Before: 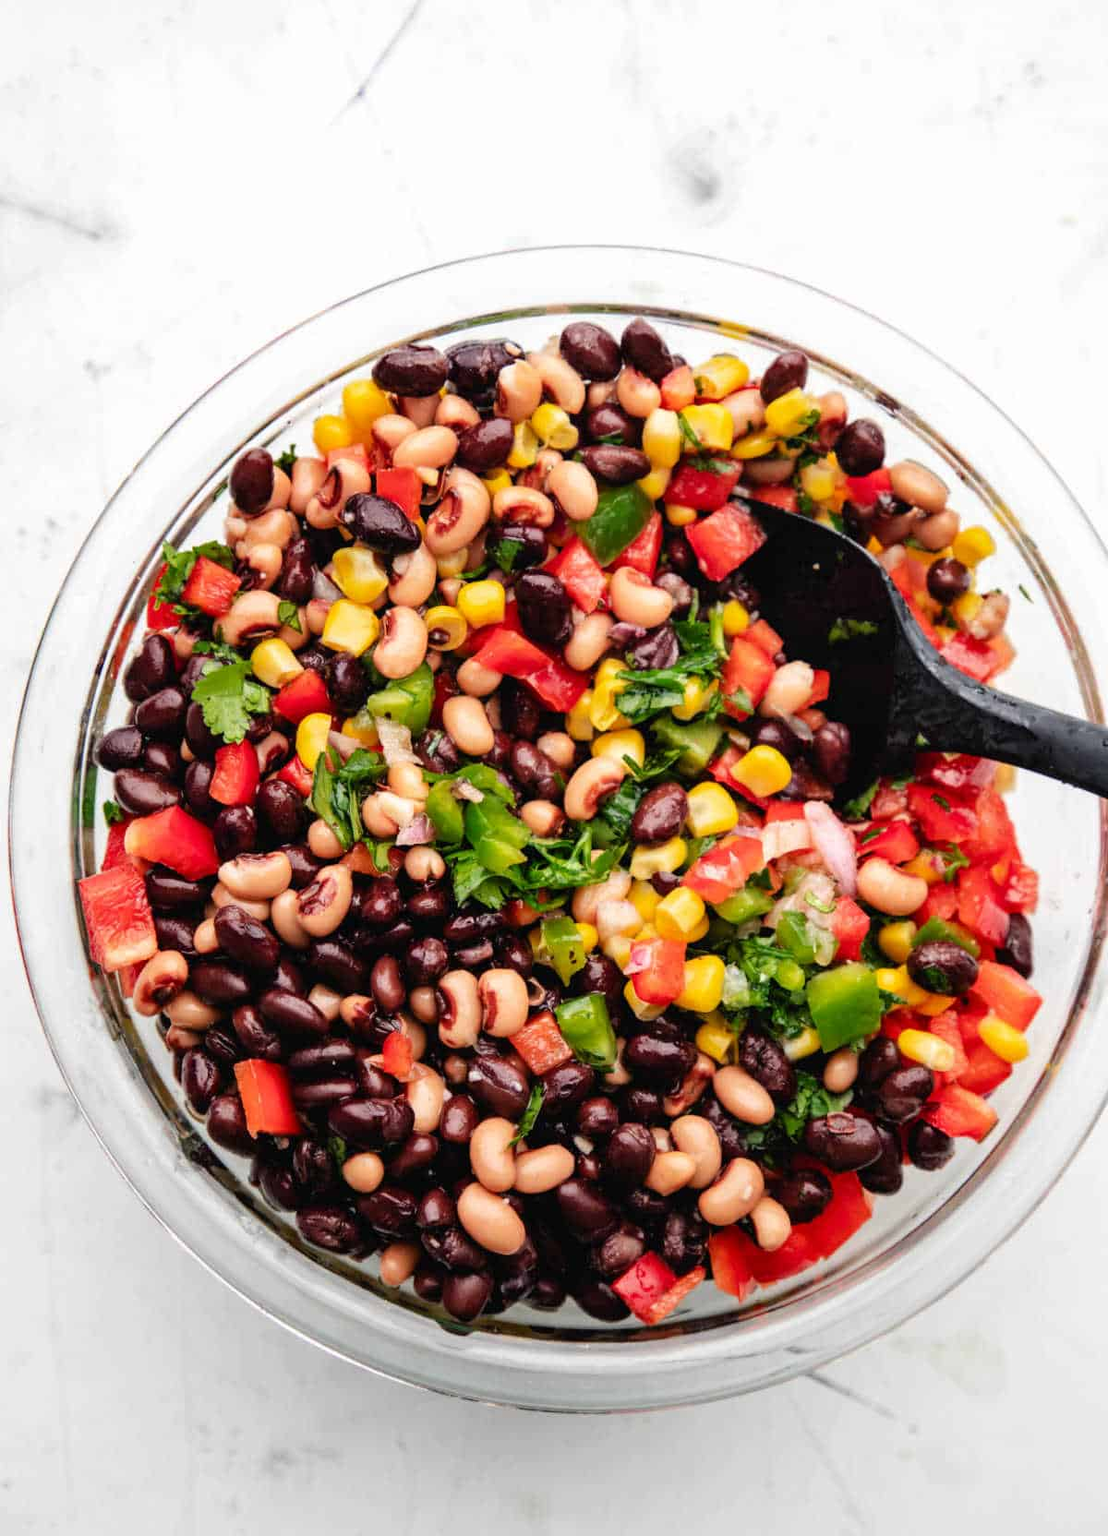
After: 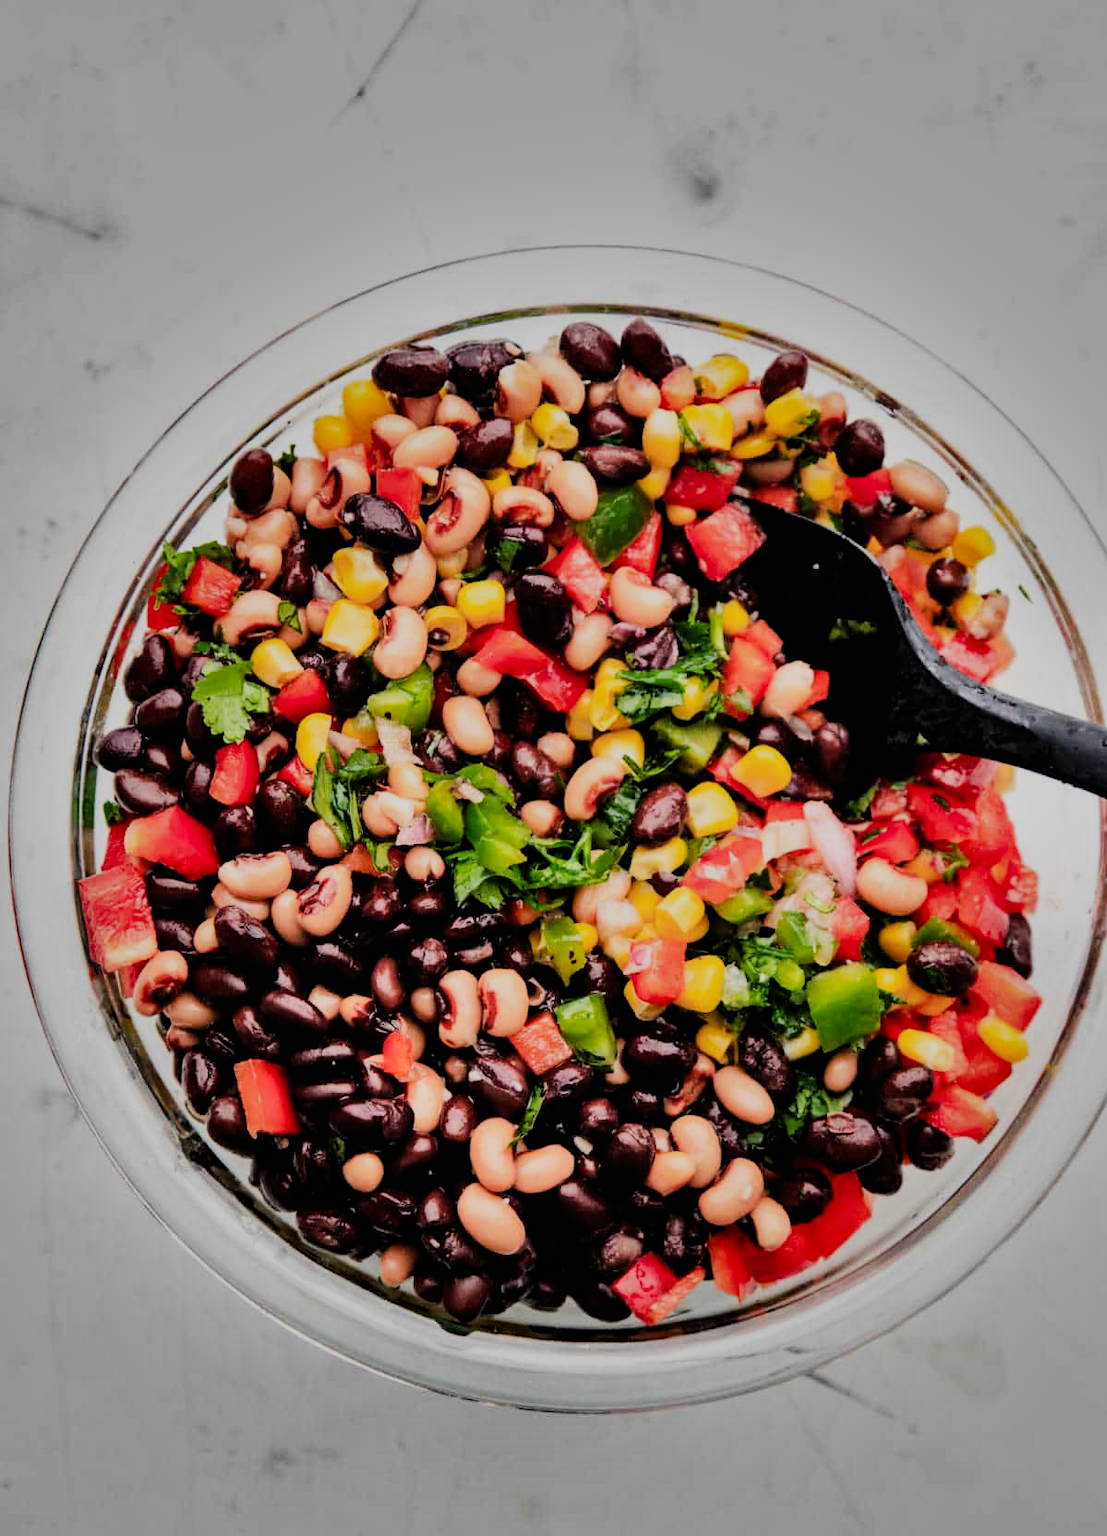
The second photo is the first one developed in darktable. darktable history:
filmic rgb: black relative exposure -7.65 EV, white relative exposure 4.56 EV, hardness 3.61, enable highlight reconstruction true
shadows and highlights: shadows 82.4, white point adjustment -8.96, highlights -61.38, soften with gaussian
tone equalizer: -8 EV -0.743 EV, -7 EV -0.669 EV, -6 EV -0.59 EV, -5 EV -0.395 EV, -3 EV 0.367 EV, -2 EV 0.6 EV, -1 EV 0.689 EV, +0 EV 0.757 EV, edges refinement/feathering 500, mask exposure compensation -1.57 EV, preserve details no
